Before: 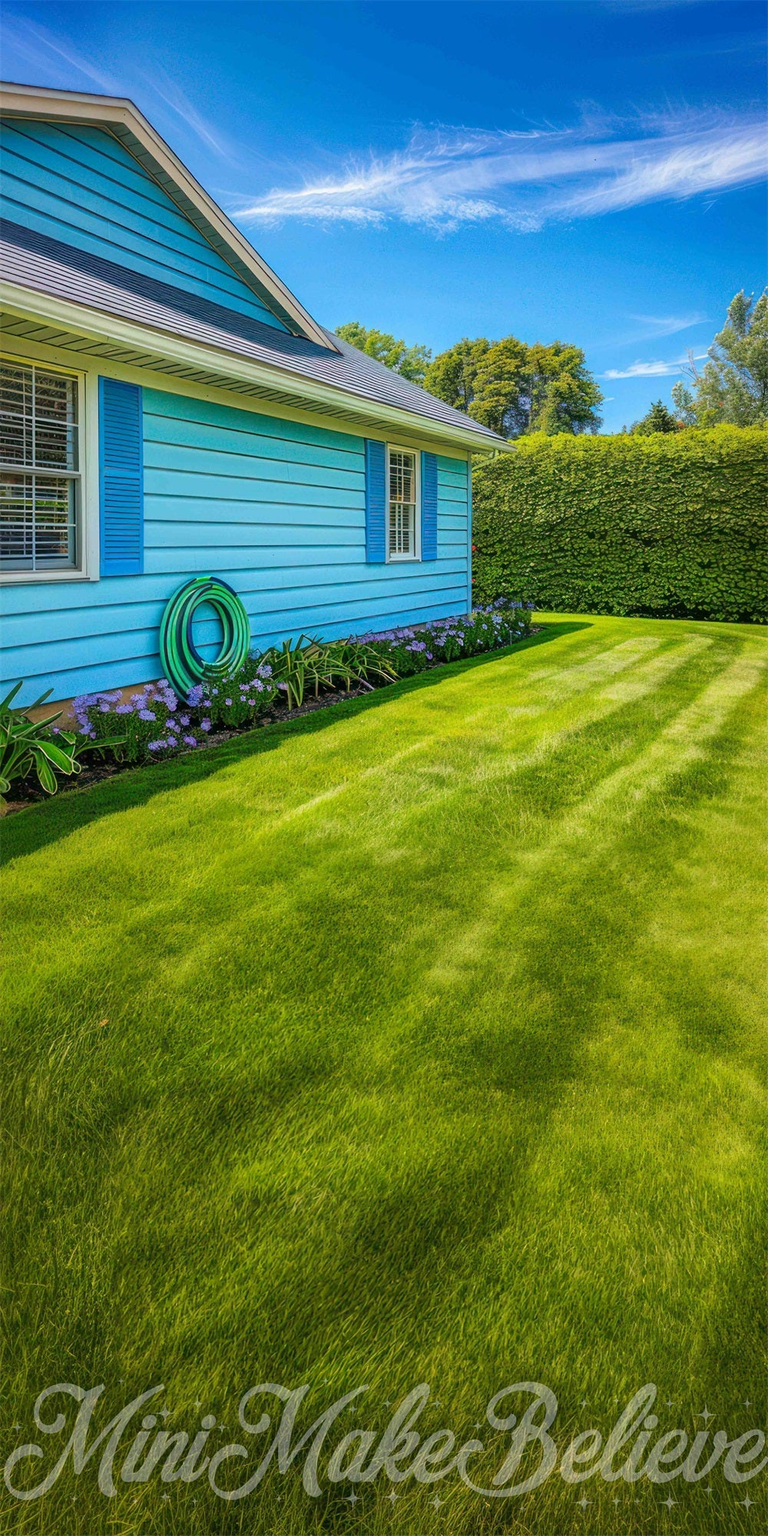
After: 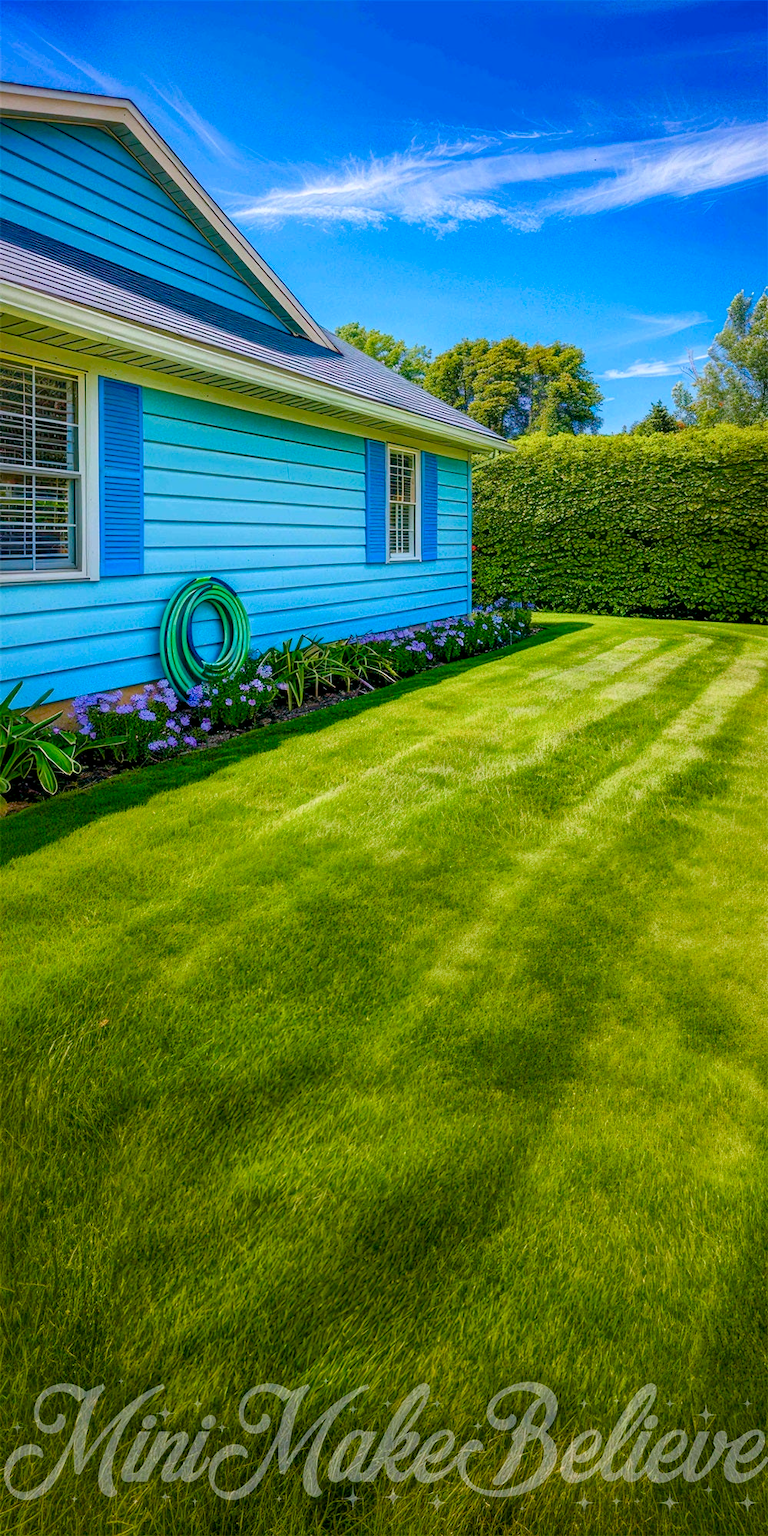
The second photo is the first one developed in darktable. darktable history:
color calibration: illuminant as shot in camera, x 0.358, y 0.373, temperature 4628.91 K, gamut compression 1.72
color balance rgb: highlights gain › chroma 0.24%, highlights gain › hue 332.55°, global offset › luminance -0.473%, shadows fall-off 101.114%, perceptual saturation grading › global saturation 13.66%, perceptual saturation grading › highlights -30.636%, perceptual saturation grading › shadows 51.881%, mask middle-gray fulcrum 22.914%, global vibrance 22.776%
